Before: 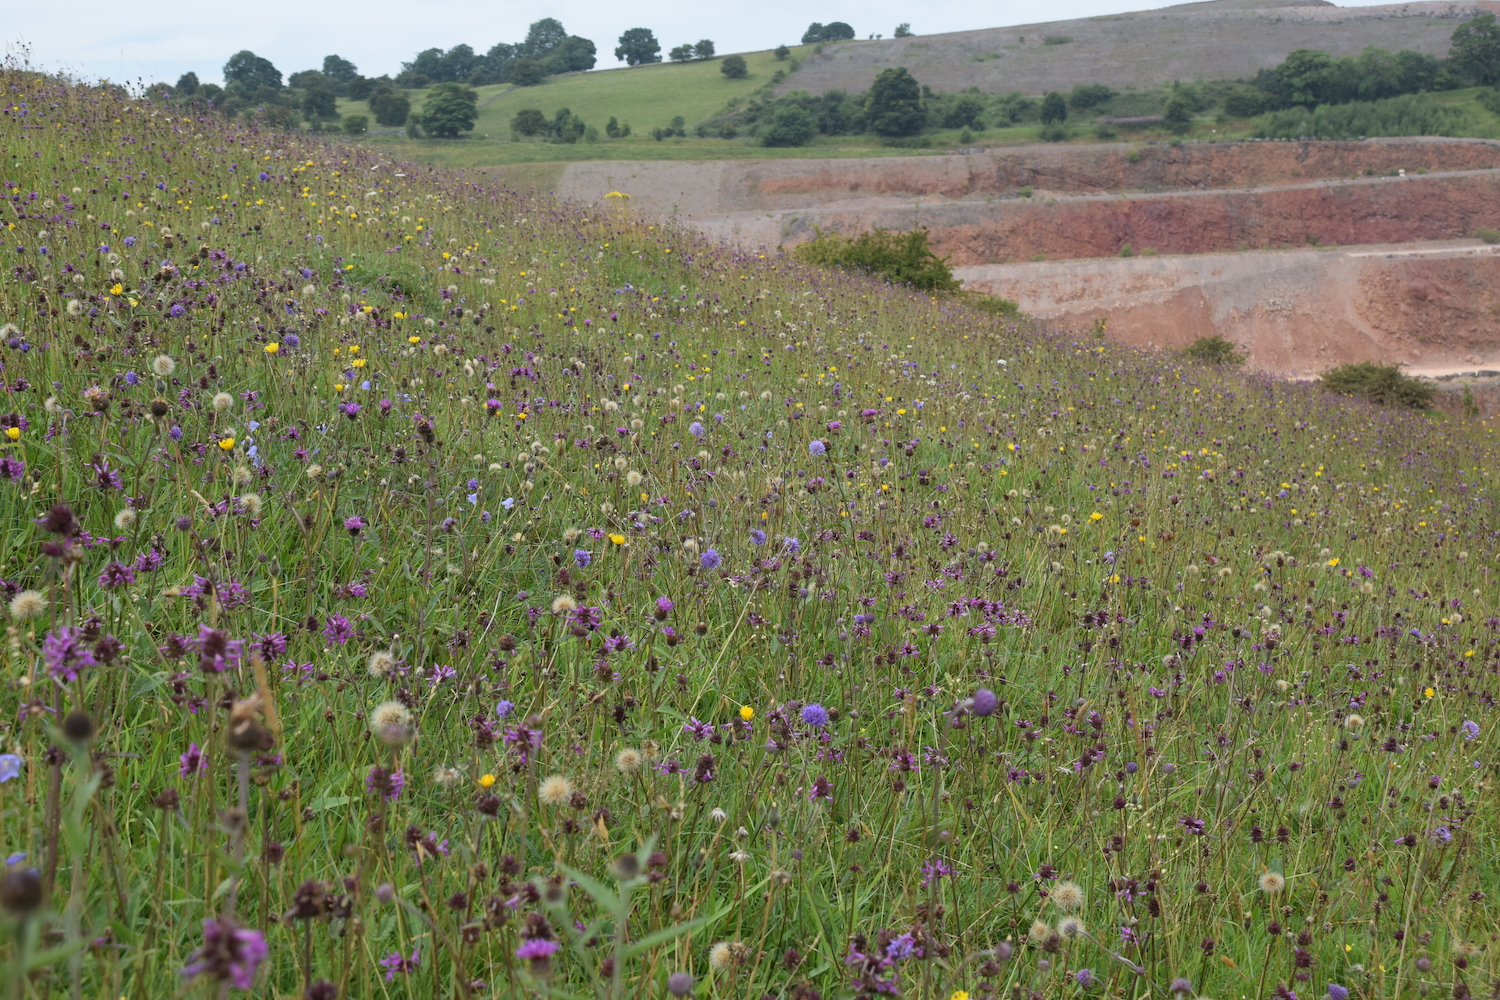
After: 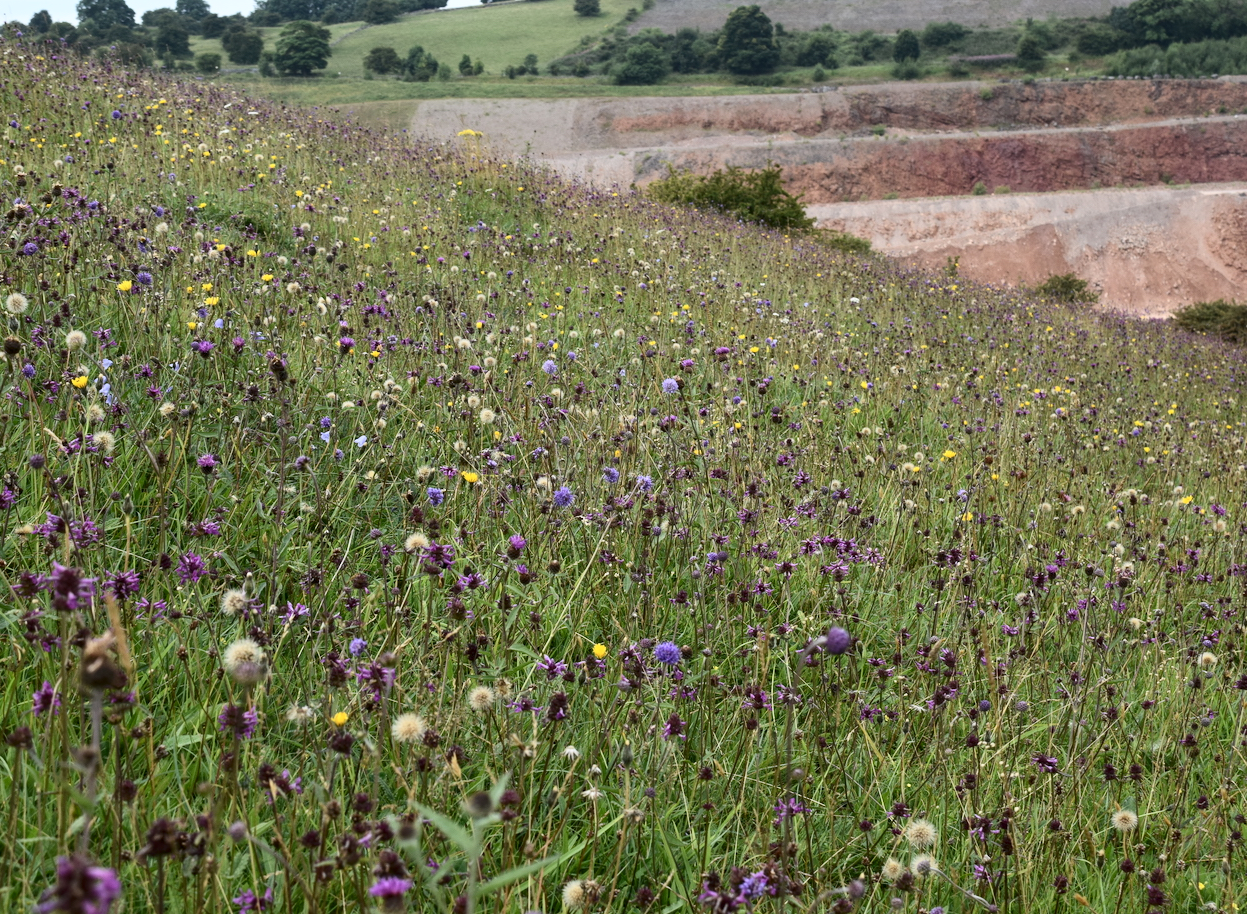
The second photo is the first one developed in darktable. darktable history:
contrast brightness saturation: contrast 0.272
crop: left 9.816%, top 6.245%, right 7.025%, bottom 2.292%
local contrast: highlights 104%, shadows 99%, detail 120%, midtone range 0.2
